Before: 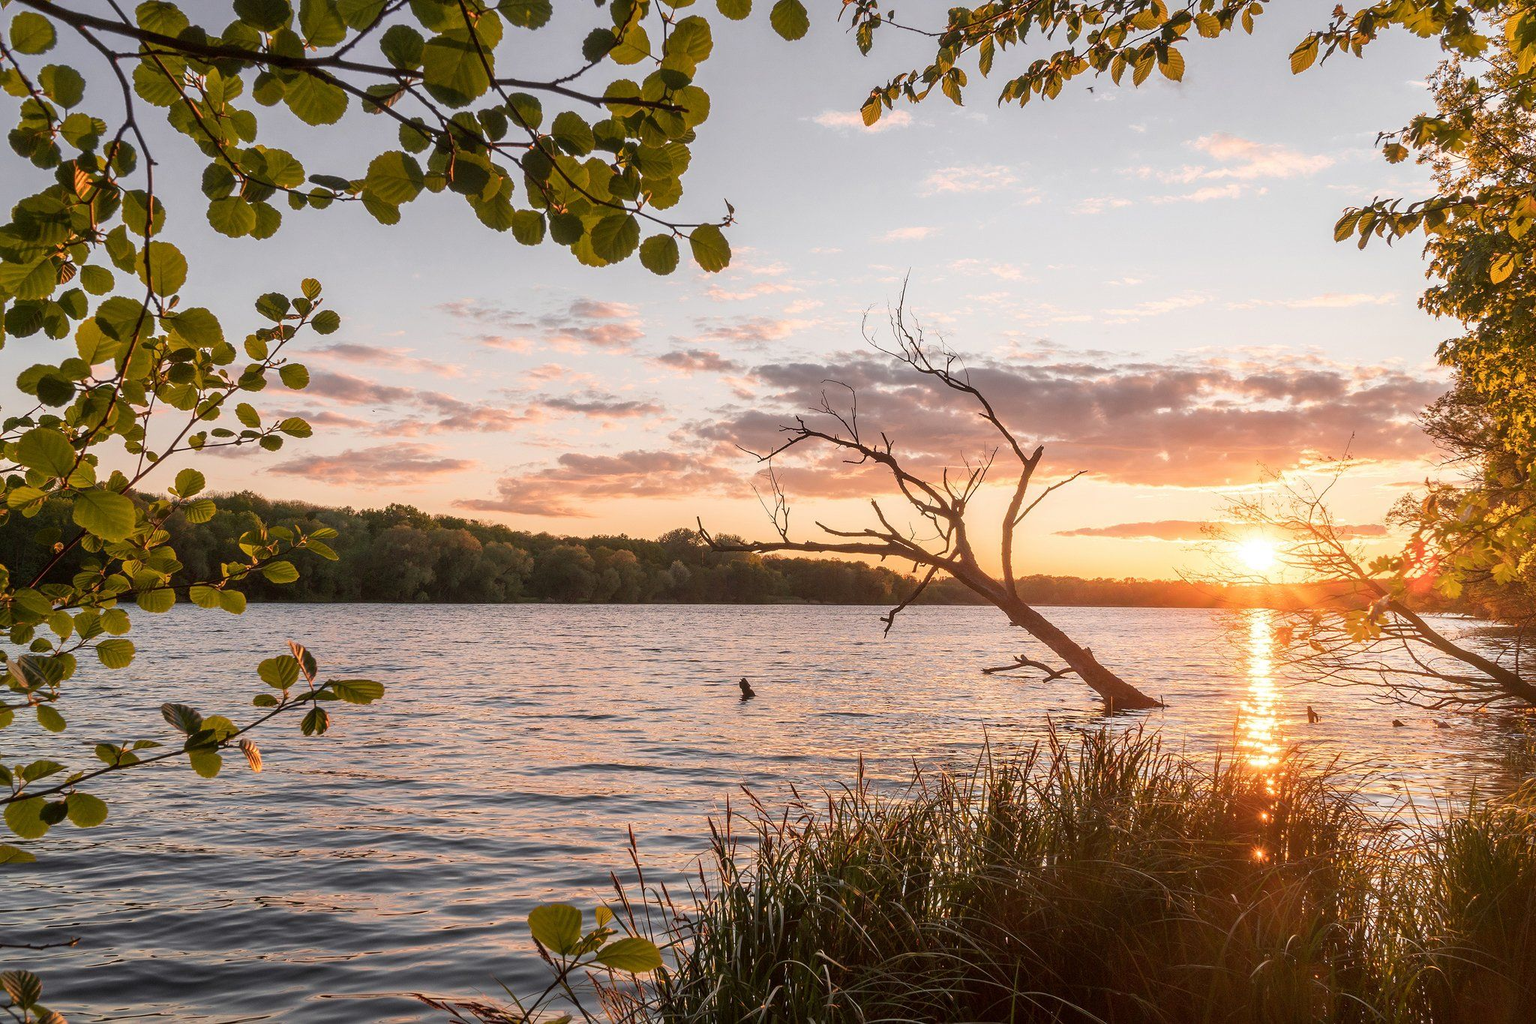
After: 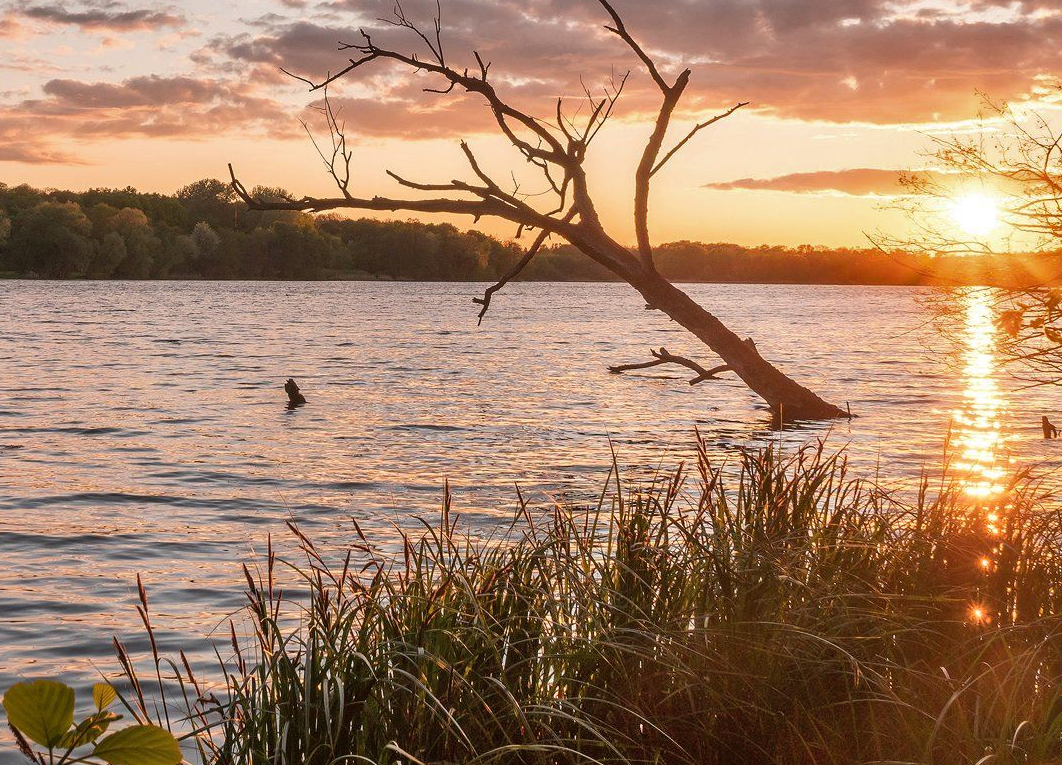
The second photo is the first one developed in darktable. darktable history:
crop: left 34.244%, top 38.515%, right 13.857%, bottom 5.439%
shadows and highlights: soften with gaussian
